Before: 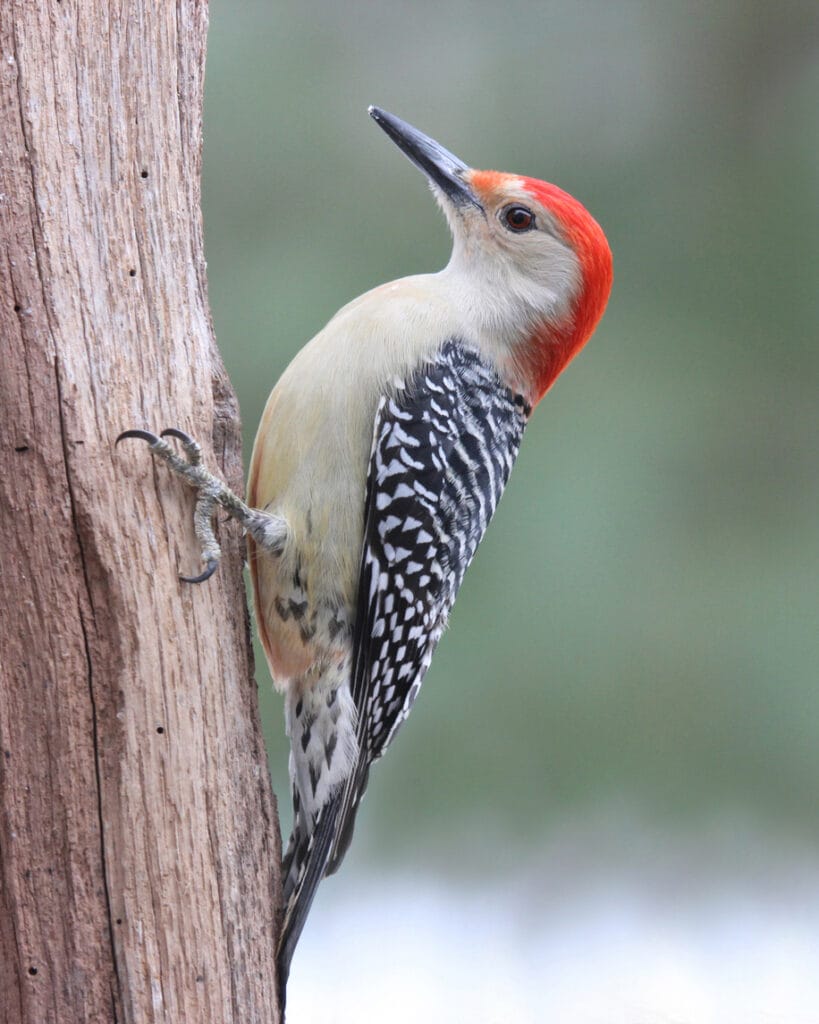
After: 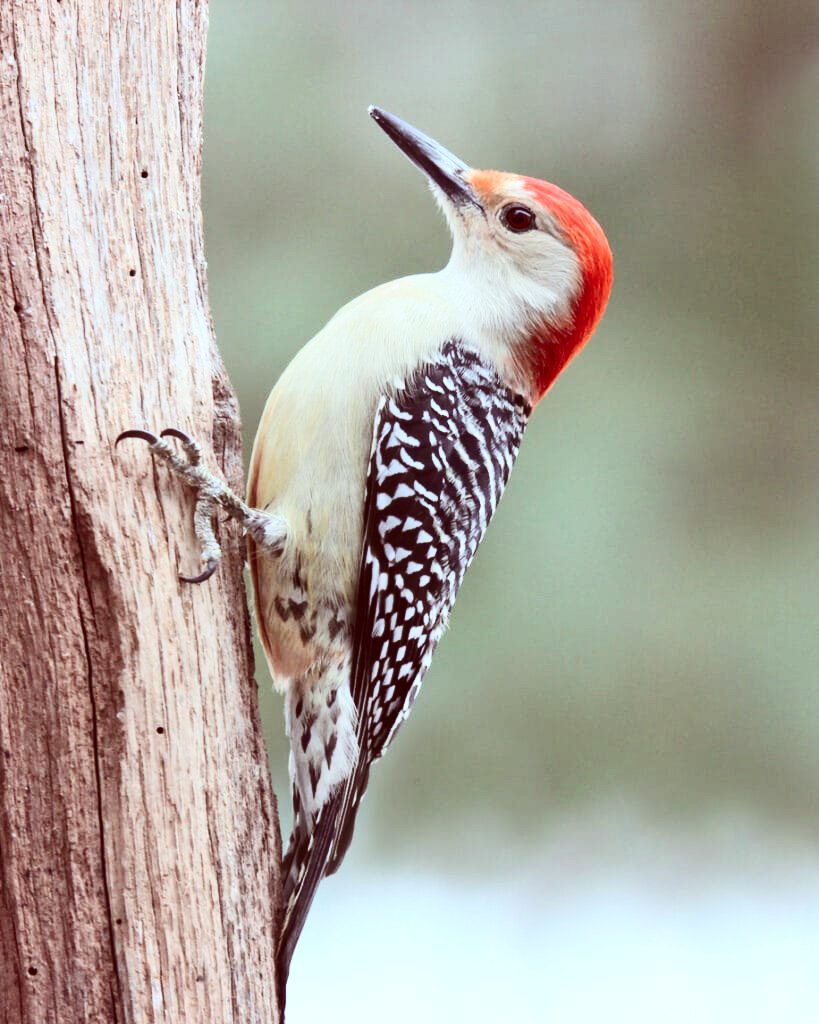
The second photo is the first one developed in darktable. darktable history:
contrast brightness saturation: contrast 0.371, brightness 0.108
color correction: highlights a* -7.12, highlights b* -0.213, shadows a* 20.52, shadows b* 11.51
